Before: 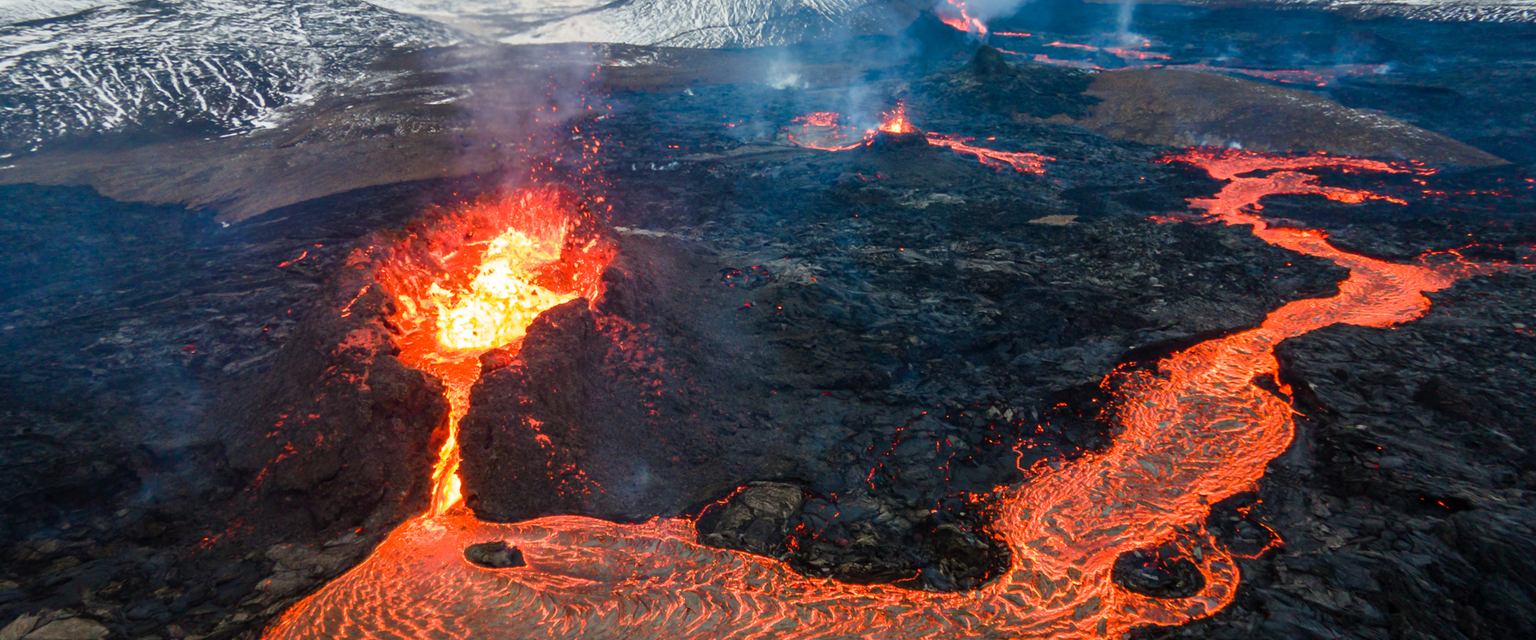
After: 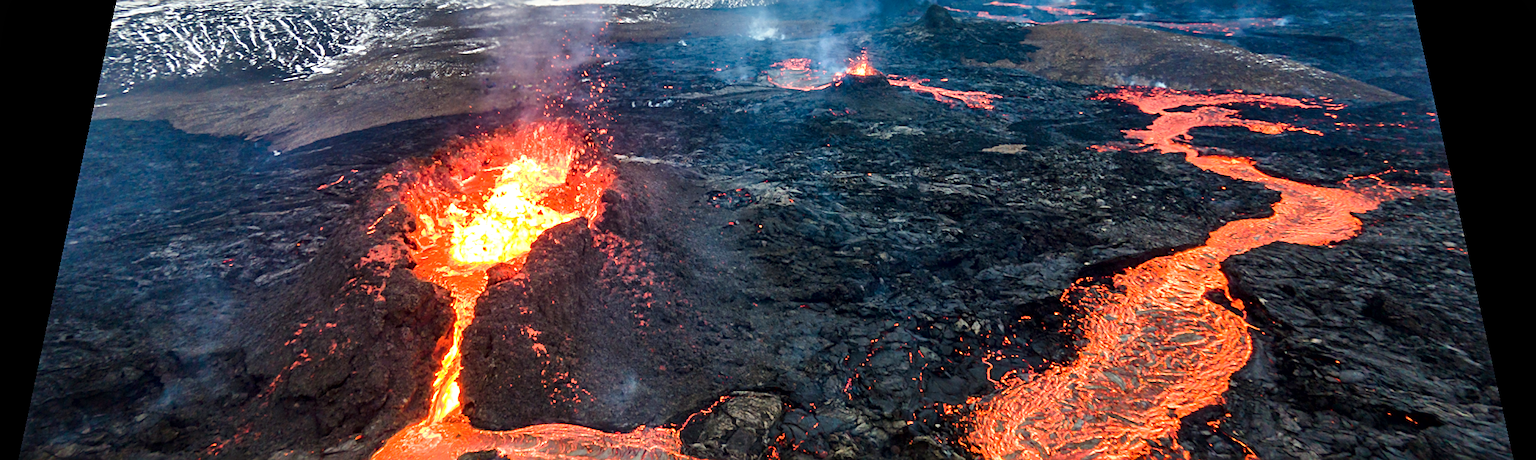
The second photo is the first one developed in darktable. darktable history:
exposure: black level correction 0, exposure 0.7 EV, compensate exposure bias true, compensate highlight preservation false
graduated density: on, module defaults
crop: top 5.667%, bottom 17.637%
local contrast: mode bilateral grid, contrast 25, coarseness 60, detail 151%, midtone range 0.2
sharpen: on, module defaults
rotate and perspective: rotation 0.128°, lens shift (vertical) -0.181, lens shift (horizontal) -0.044, shear 0.001, automatic cropping off
